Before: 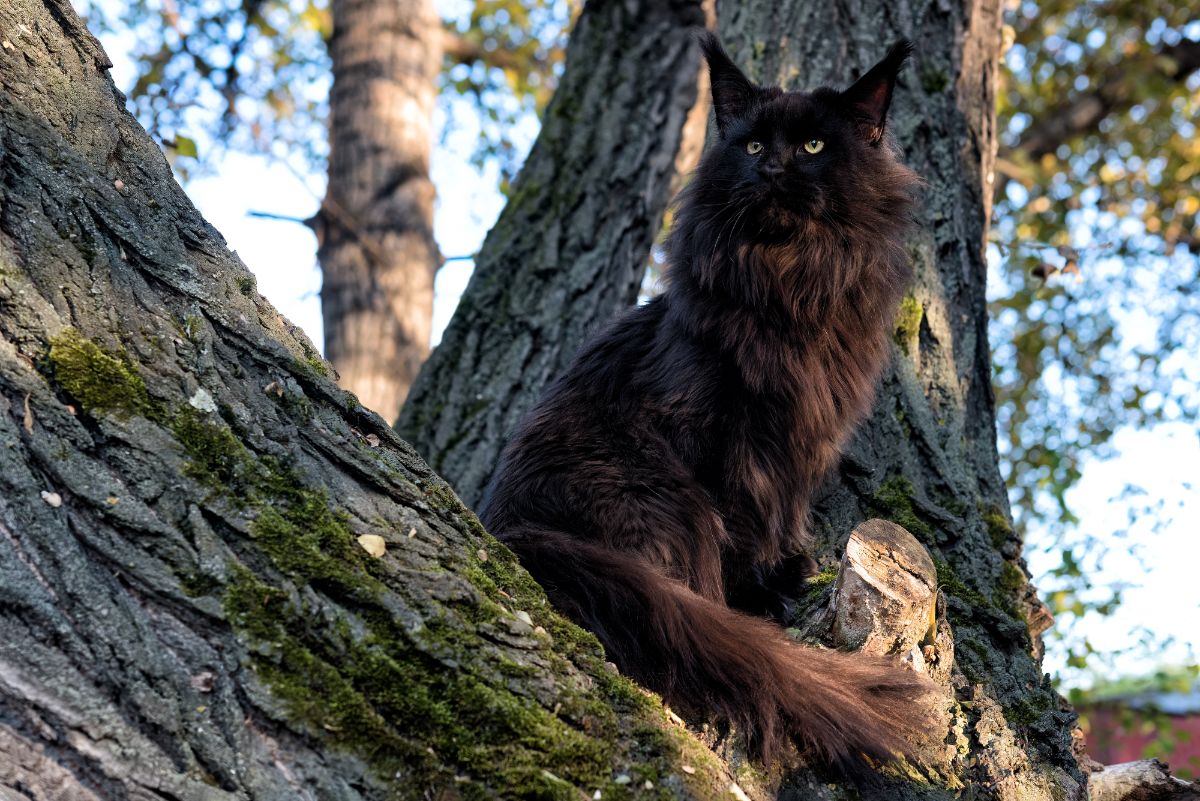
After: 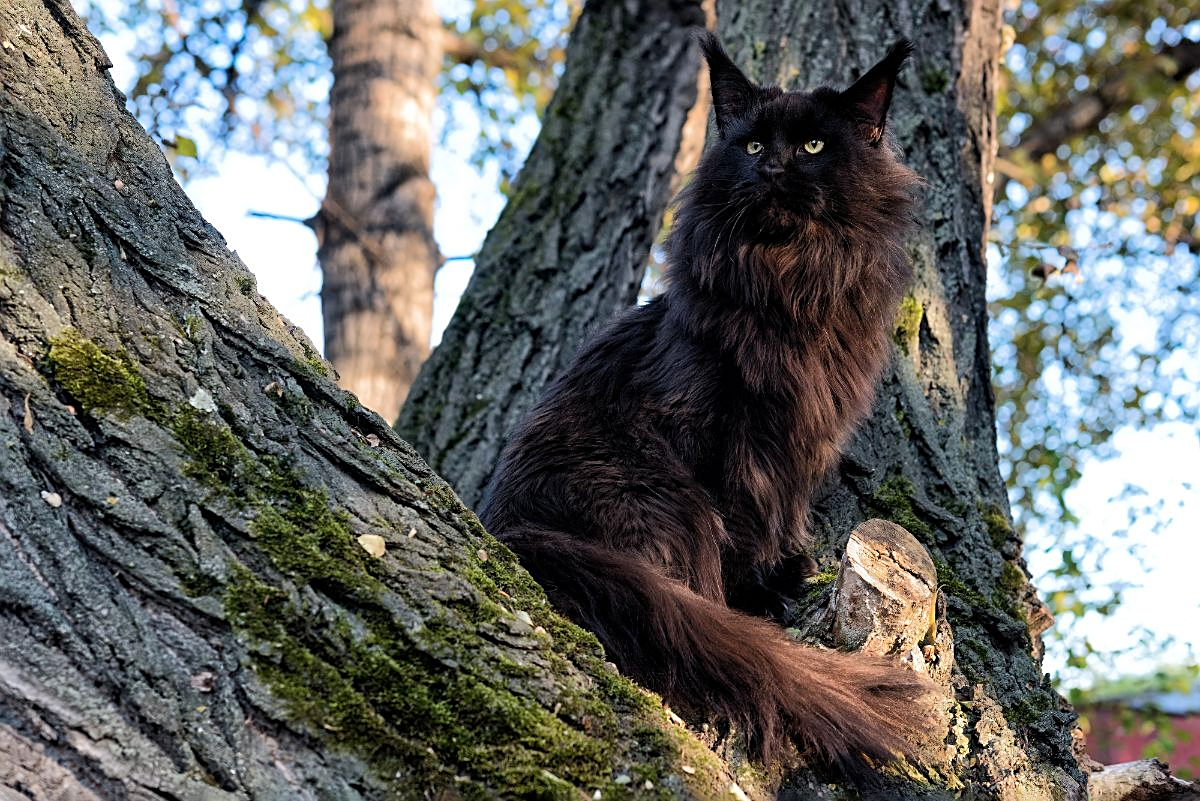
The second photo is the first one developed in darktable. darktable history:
sharpen: on, module defaults
base curve: curves: ch0 [(0, 0) (0.262, 0.32) (0.722, 0.705) (1, 1)]
